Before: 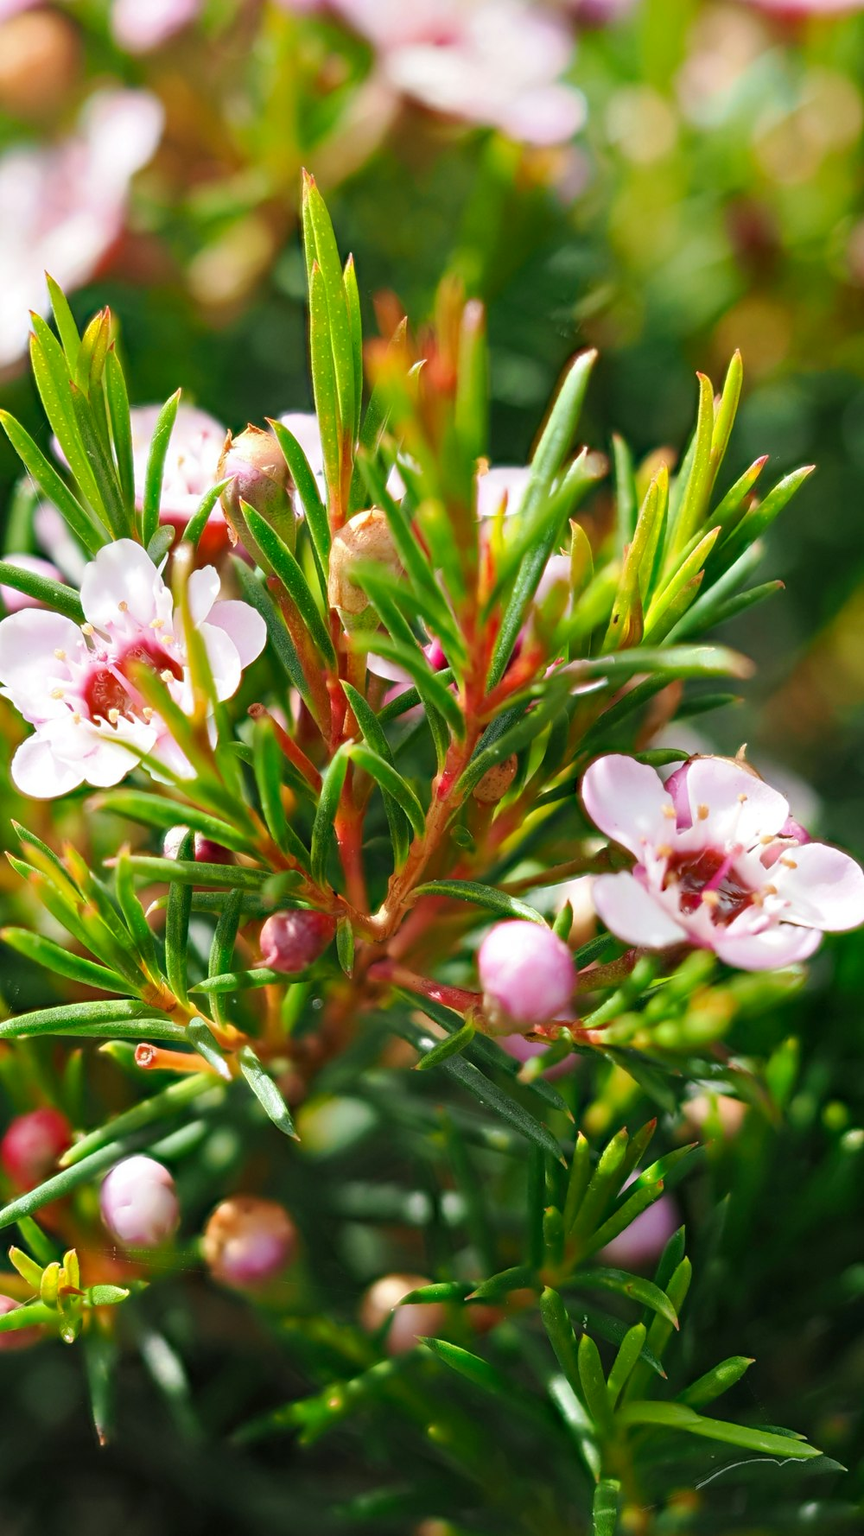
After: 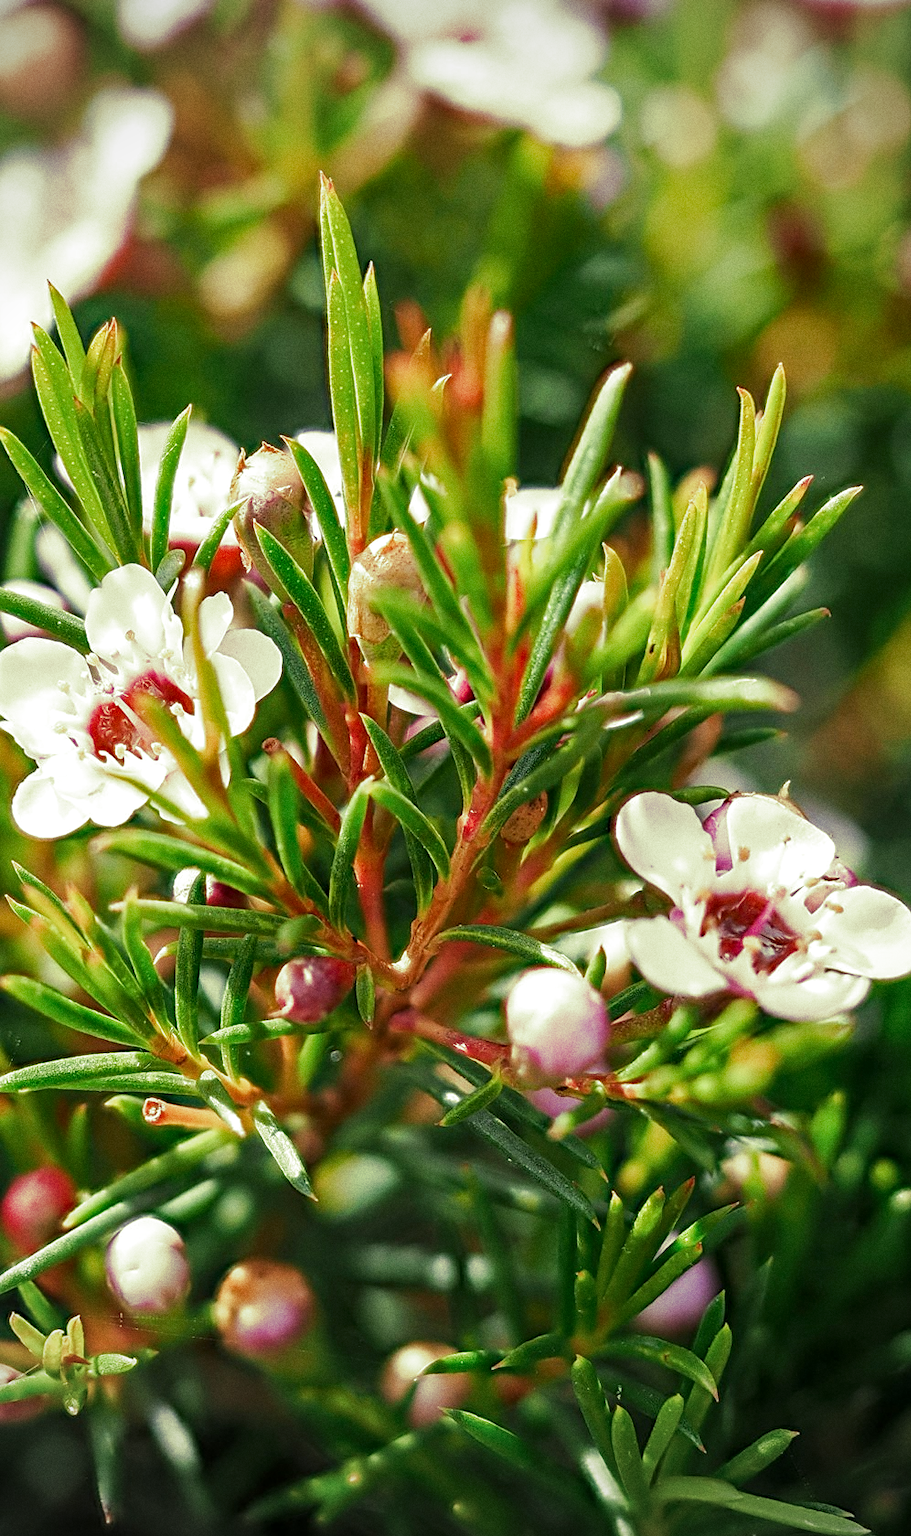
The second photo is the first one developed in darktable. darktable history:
vignetting: on, module defaults
split-toning: shadows › hue 290.82°, shadows › saturation 0.34, highlights › saturation 0.38, balance 0, compress 50%
grain: coarseness 0.09 ISO
local contrast: on, module defaults
shadows and highlights: shadows 4.1, highlights -17.6, soften with gaussian
crop: top 0.448%, right 0.264%, bottom 5.045%
sharpen: on, module defaults
